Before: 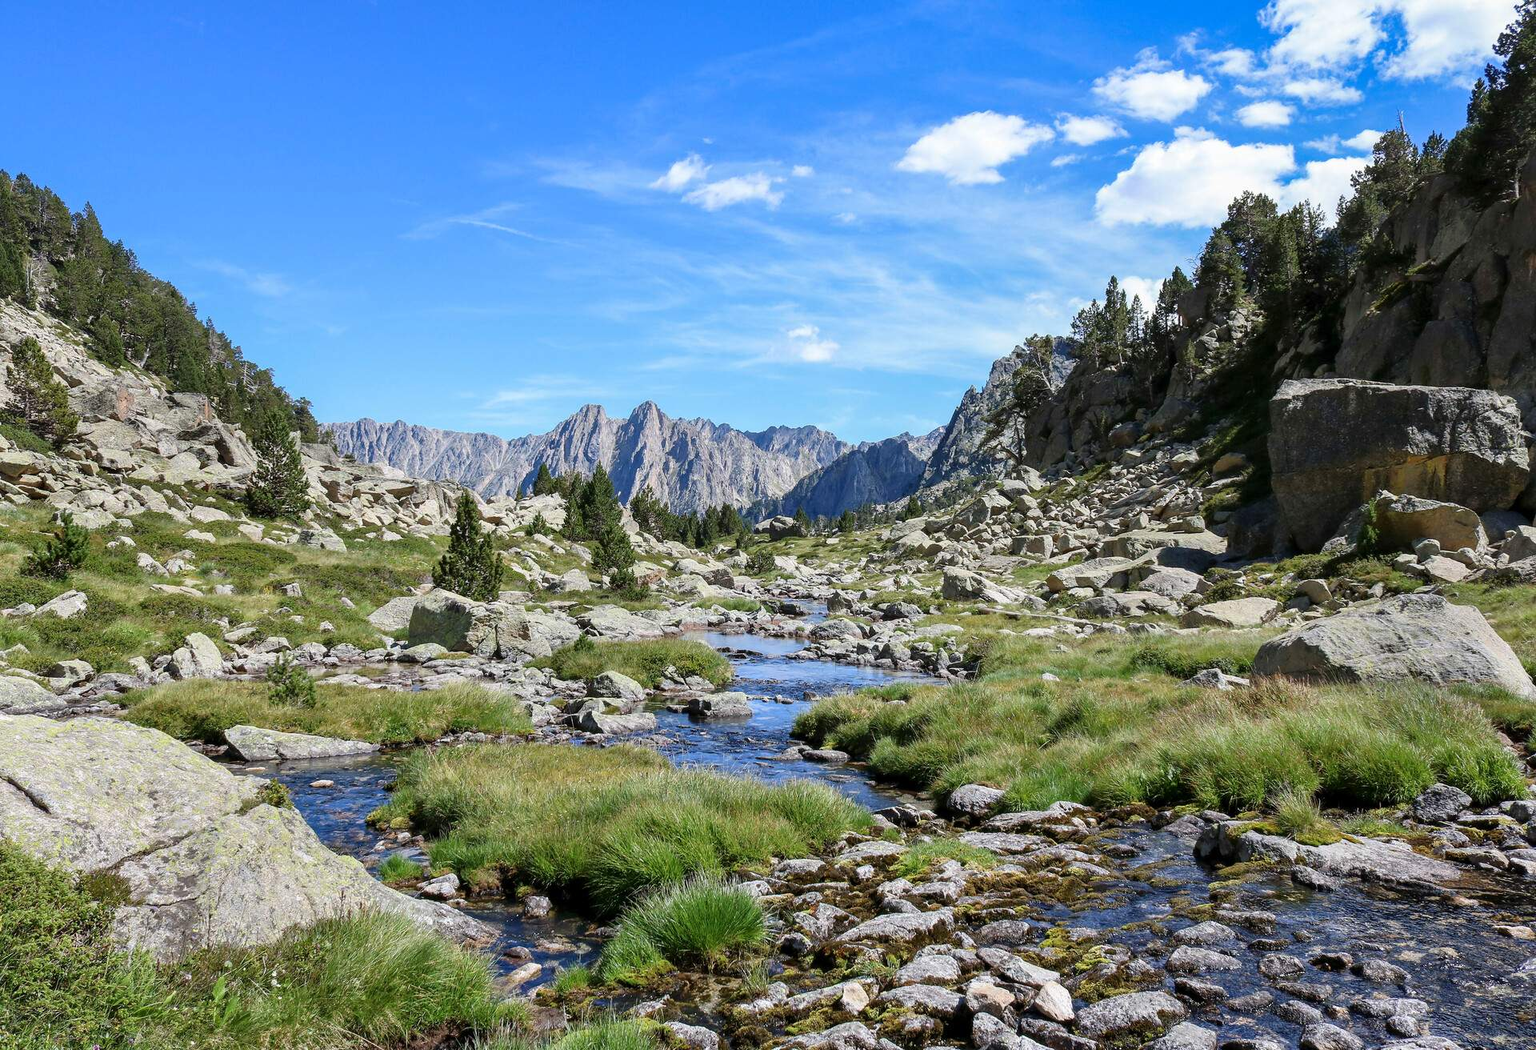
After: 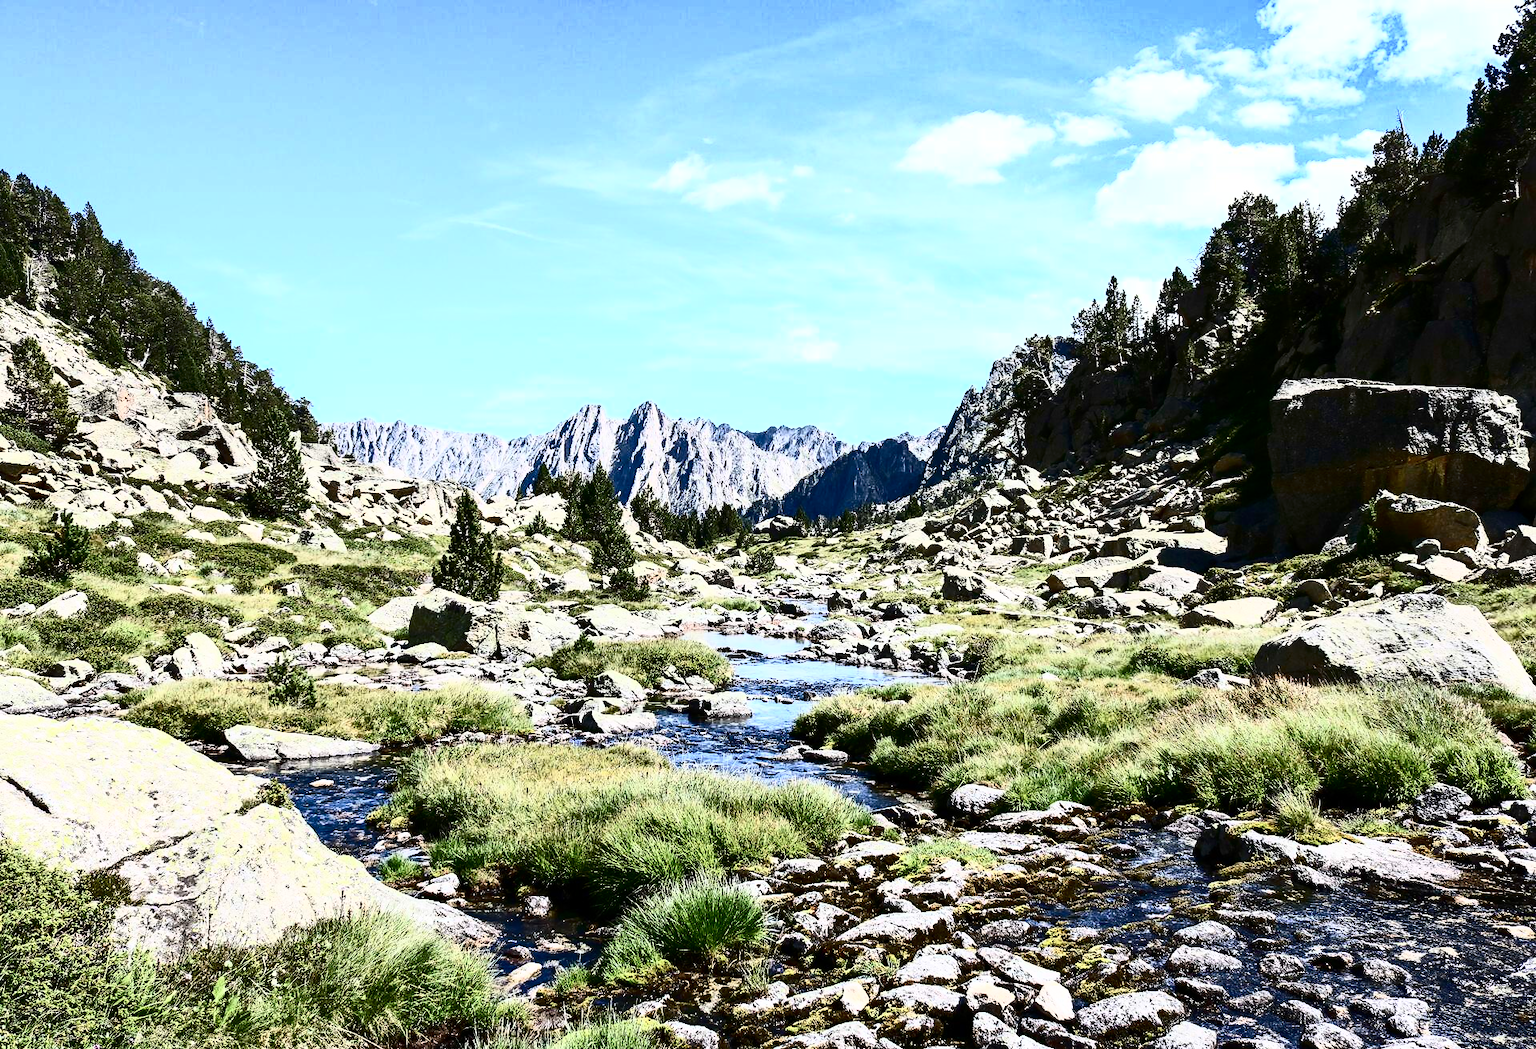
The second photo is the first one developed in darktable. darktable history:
contrast brightness saturation: contrast 0.912, brightness 0.199
